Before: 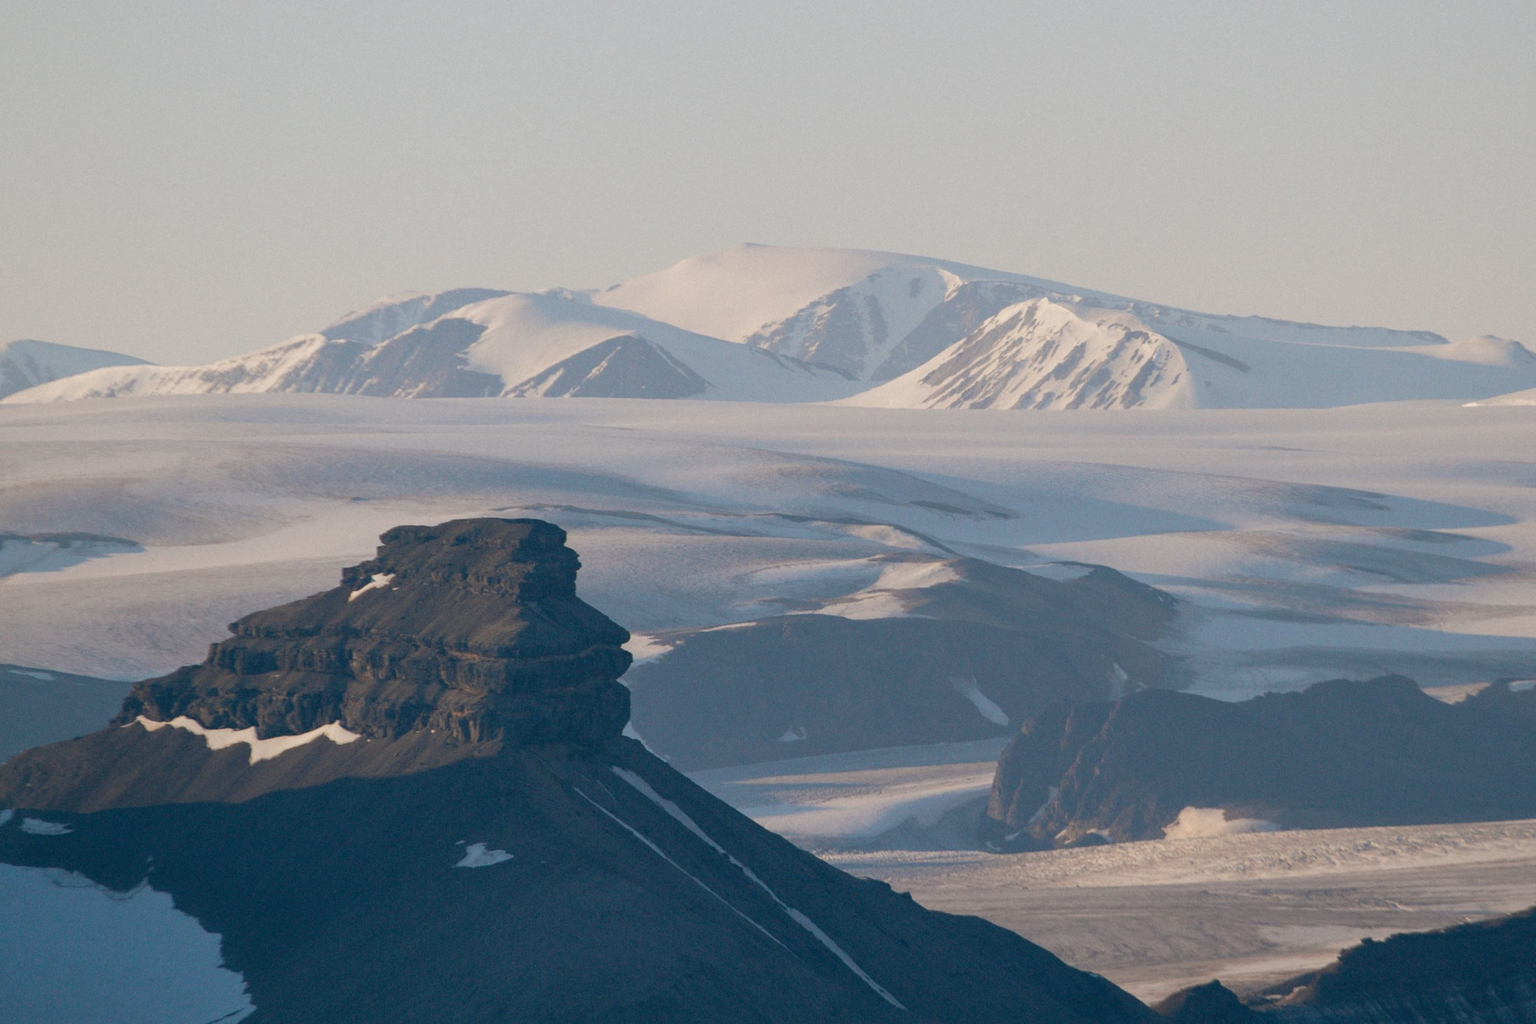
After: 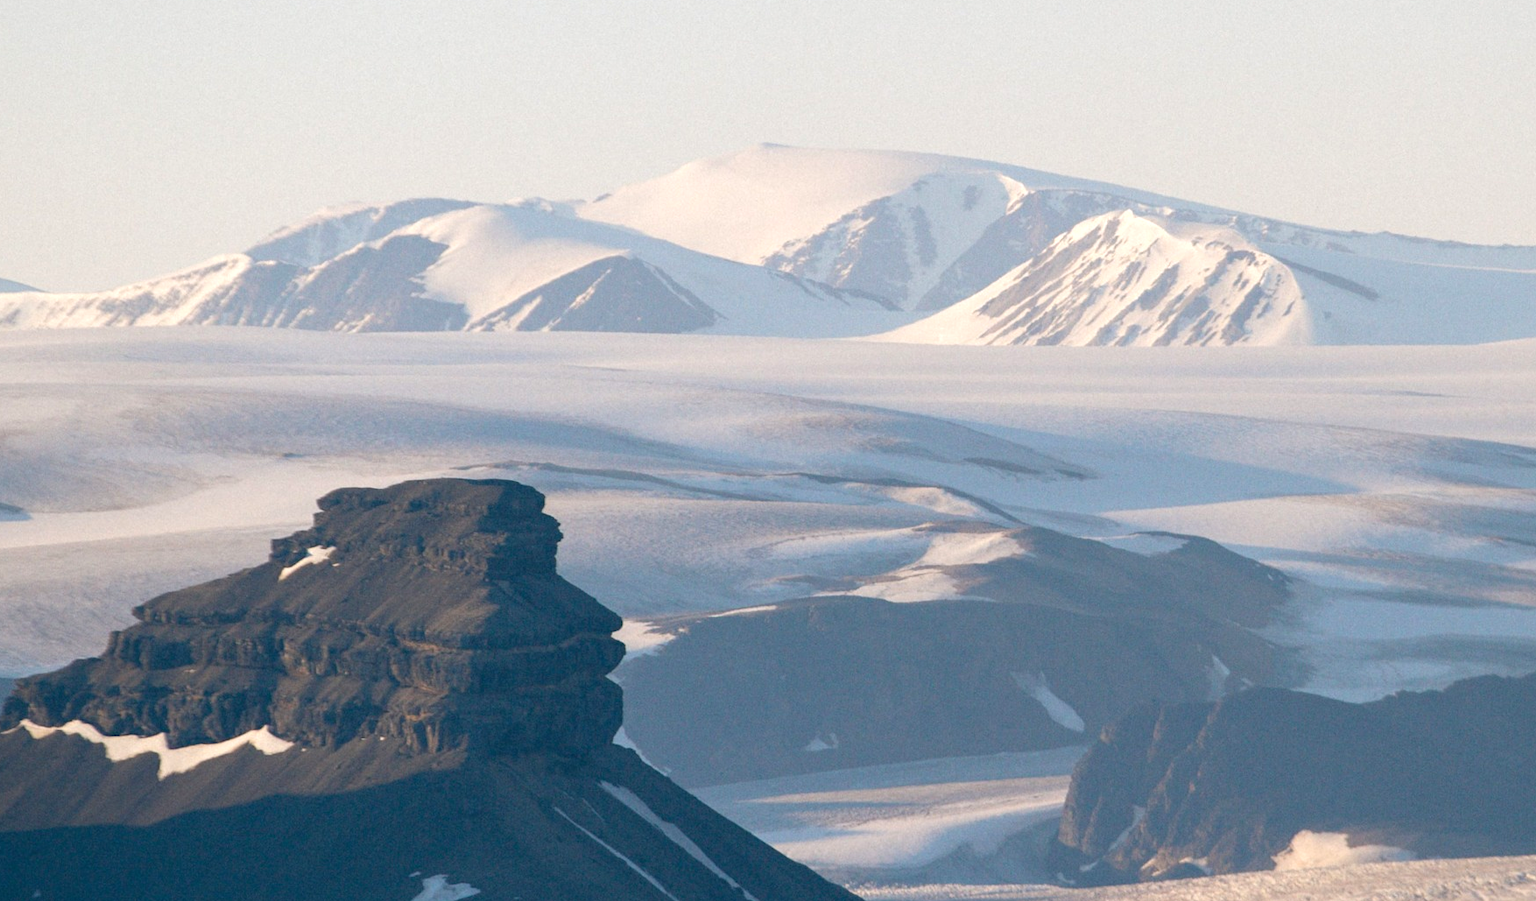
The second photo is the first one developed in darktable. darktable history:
crop: left 7.818%, top 12.319%, right 10.193%, bottom 15.458%
contrast brightness saturation: contrast 0.031, brightness -0.032
exposure: exposure 0.667 EV, compensate exposure bias true, compensate highlight preservation false
